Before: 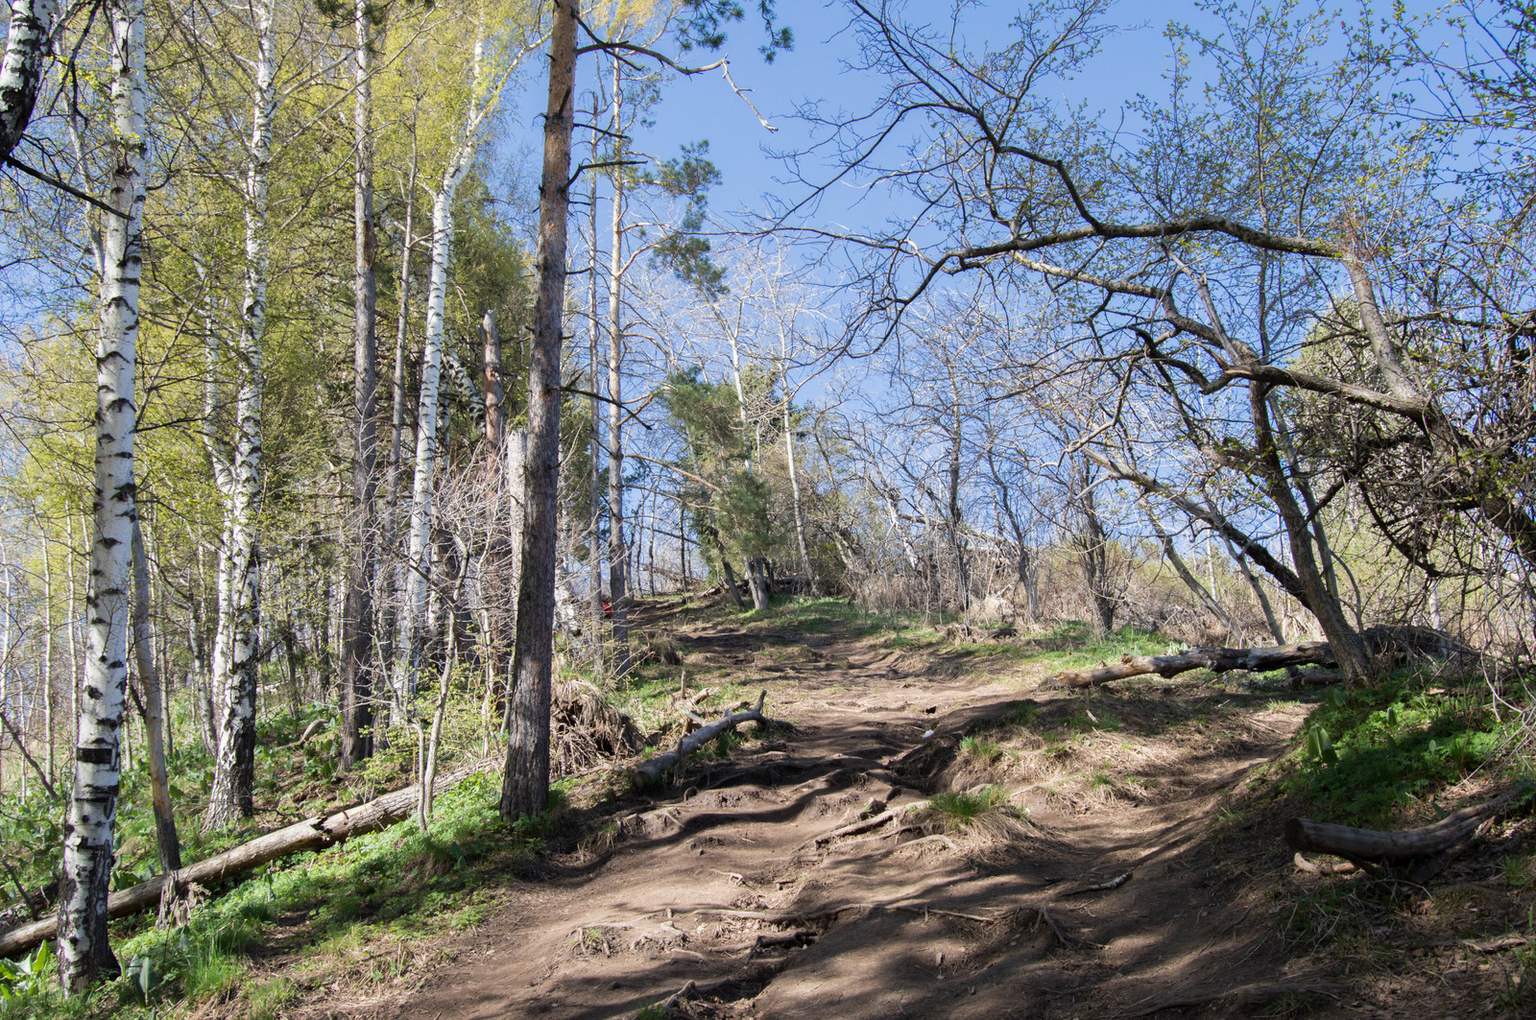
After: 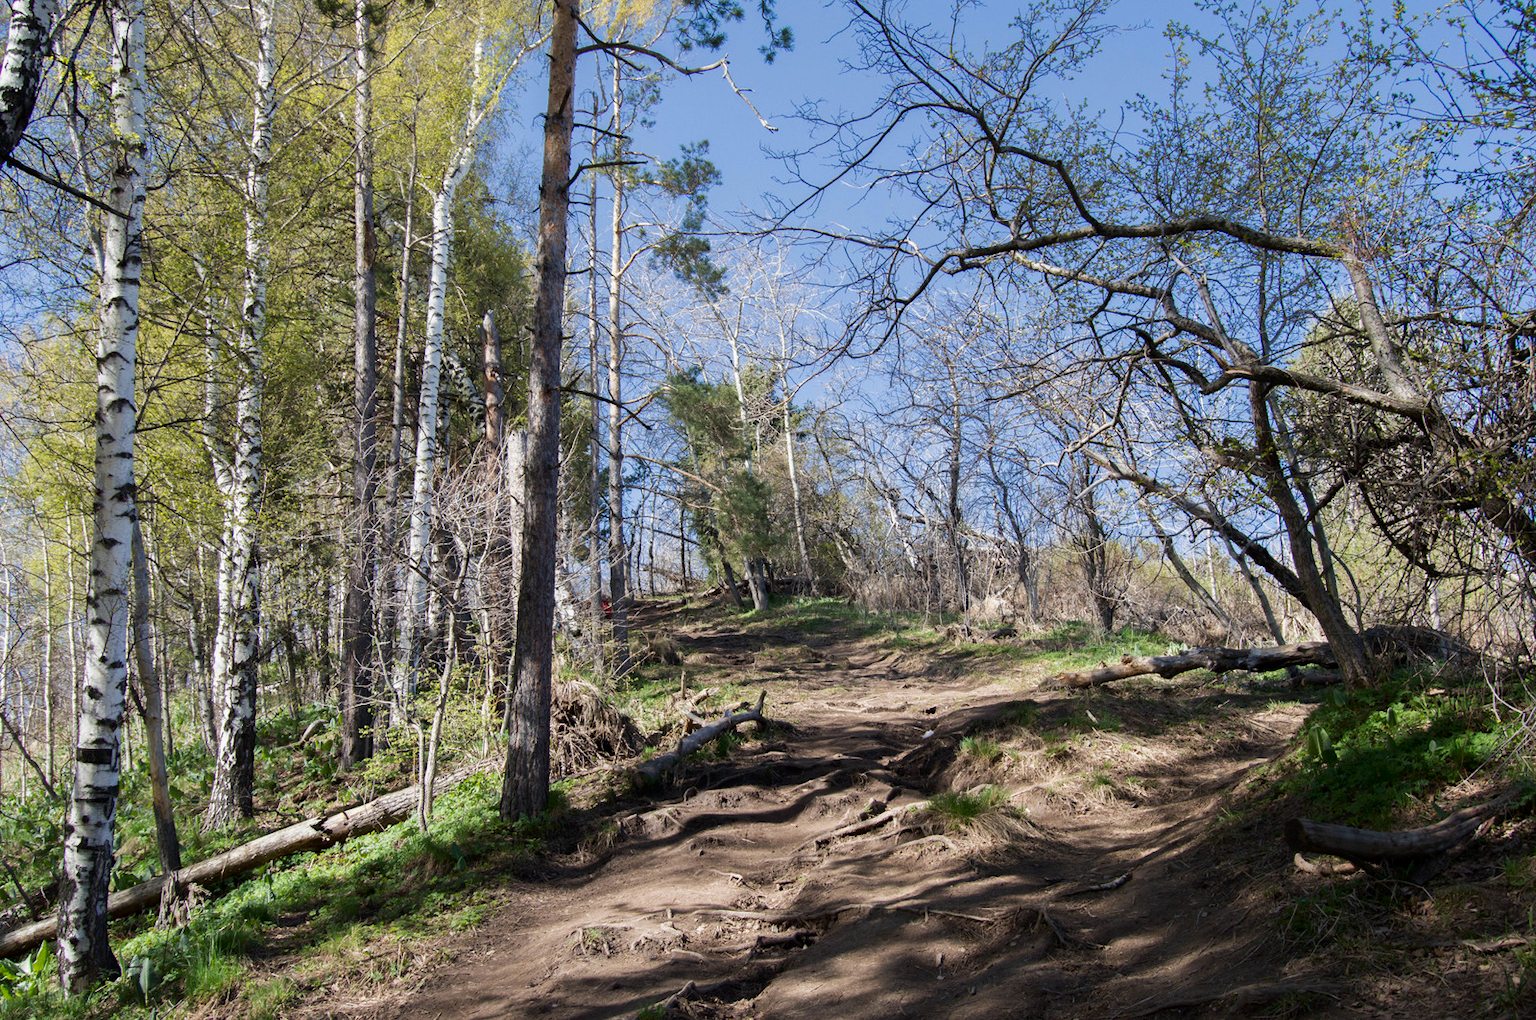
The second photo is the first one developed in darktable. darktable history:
contrast brightness saturation: brightness -0.087
